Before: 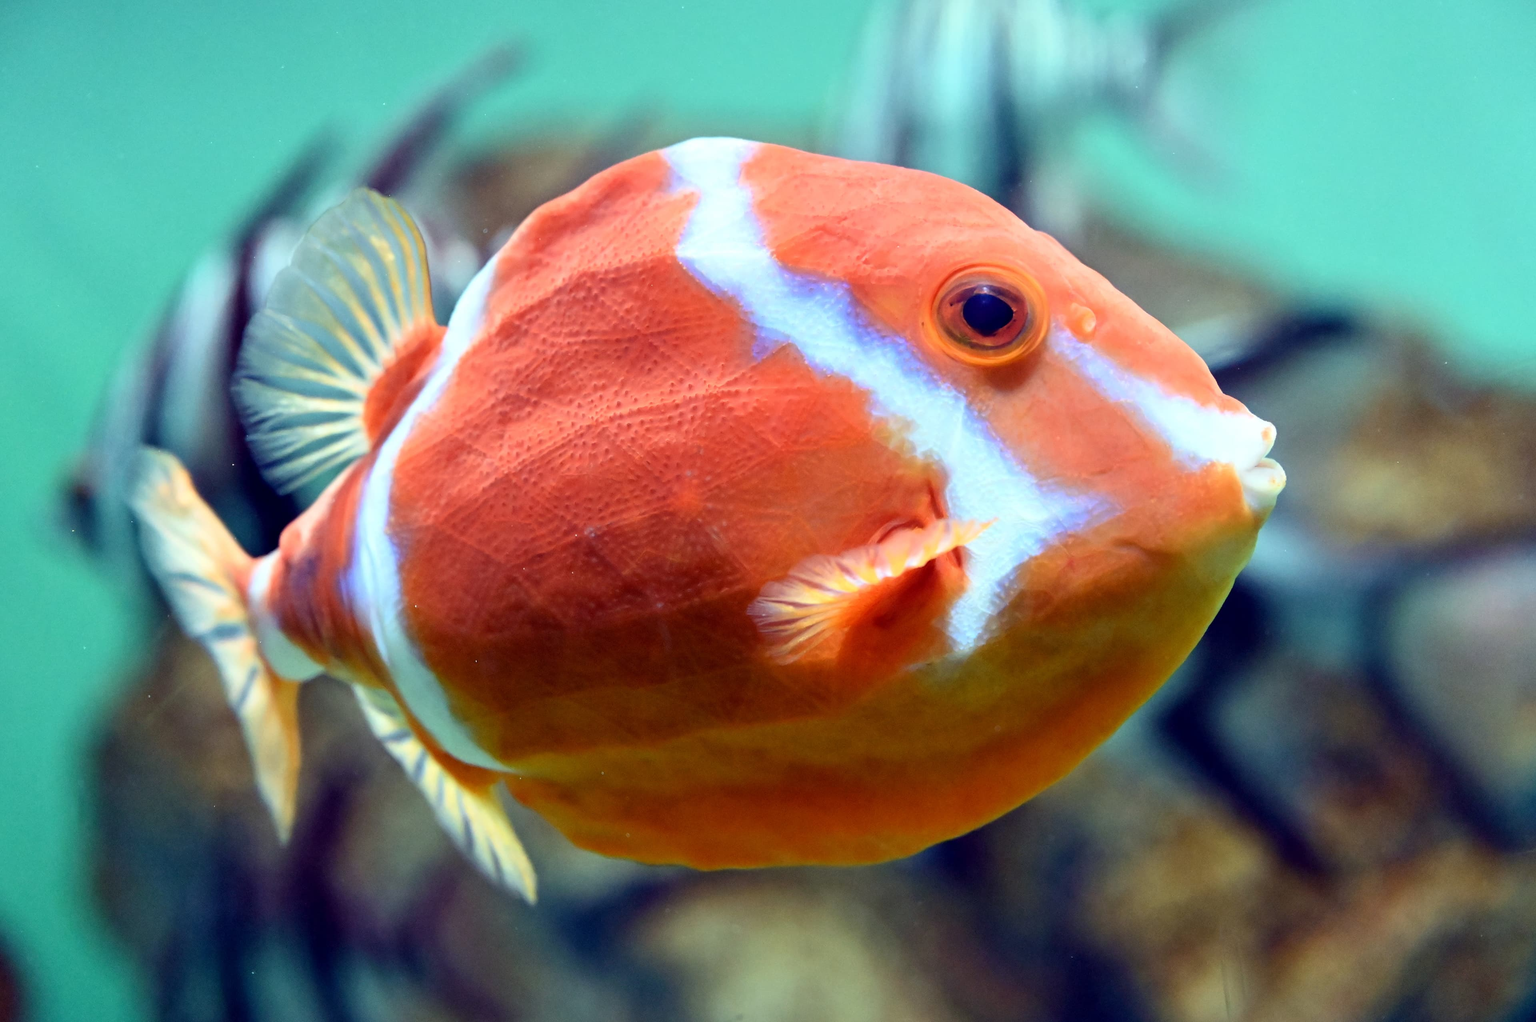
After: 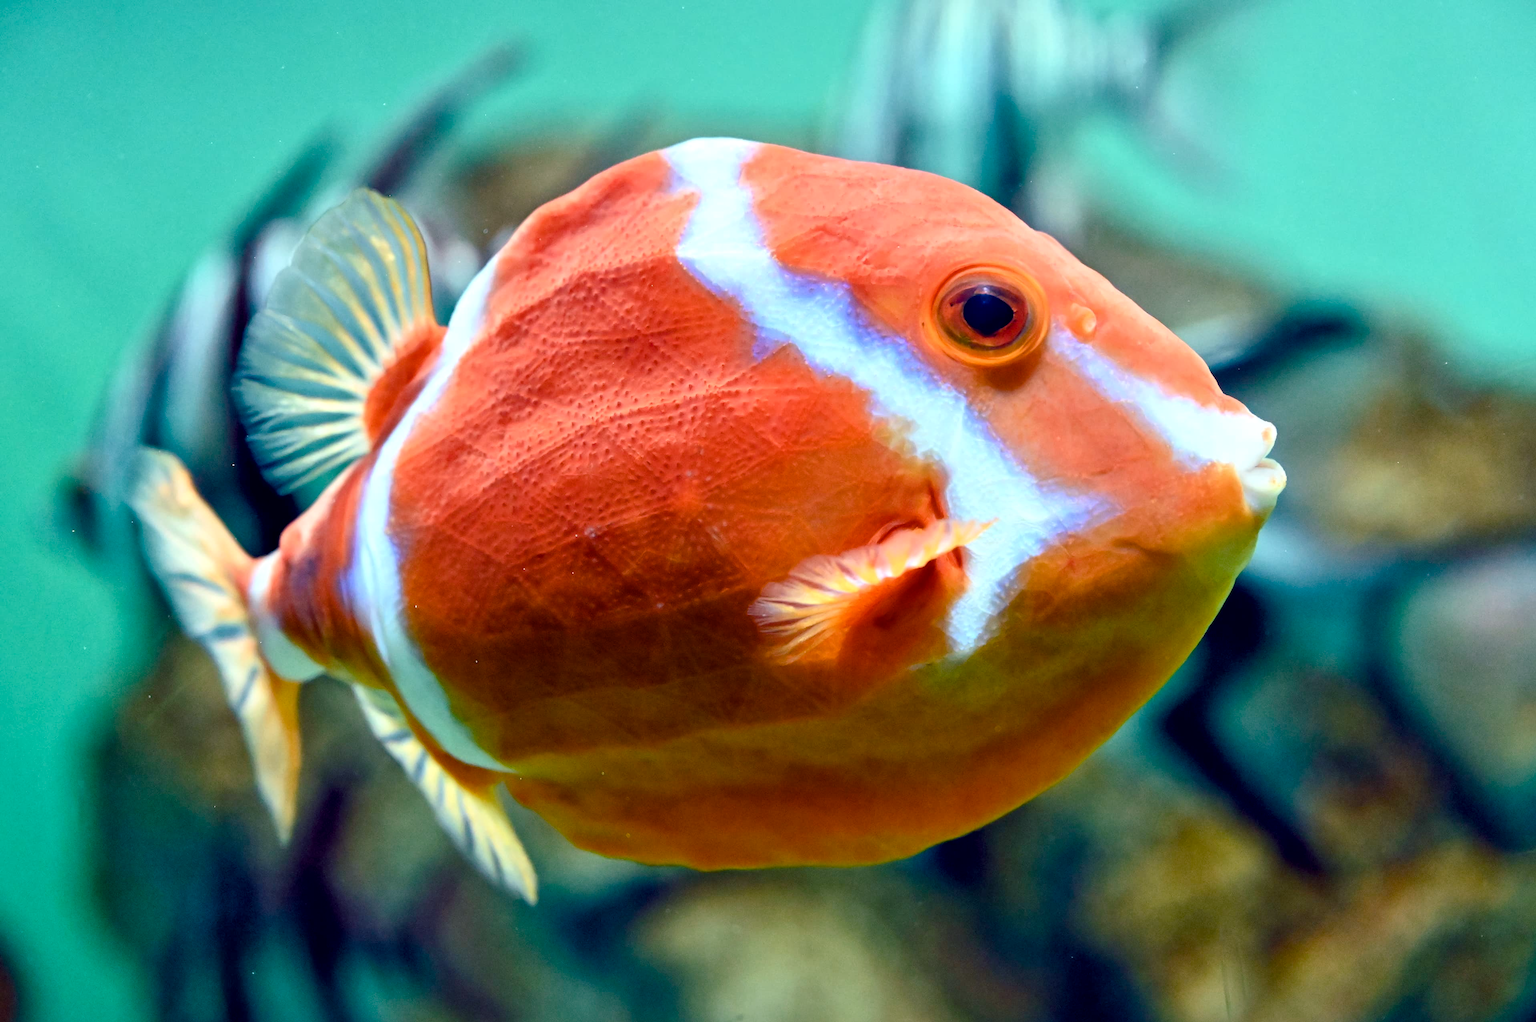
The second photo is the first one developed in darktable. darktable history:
local contrast: mode bilateral grid, contrast 25, coarseness 50, detail 123%, midtone range 0.2
color balance rgb: shadows lift › chroma 11.494%, shadows lift › hue 133.8°, perceptual saturation grading › global saturation 20%, perceptual saturation grading › highlights -25.883%, perceptual saturation grading › shadows 25.918%, global vibrance 20%
